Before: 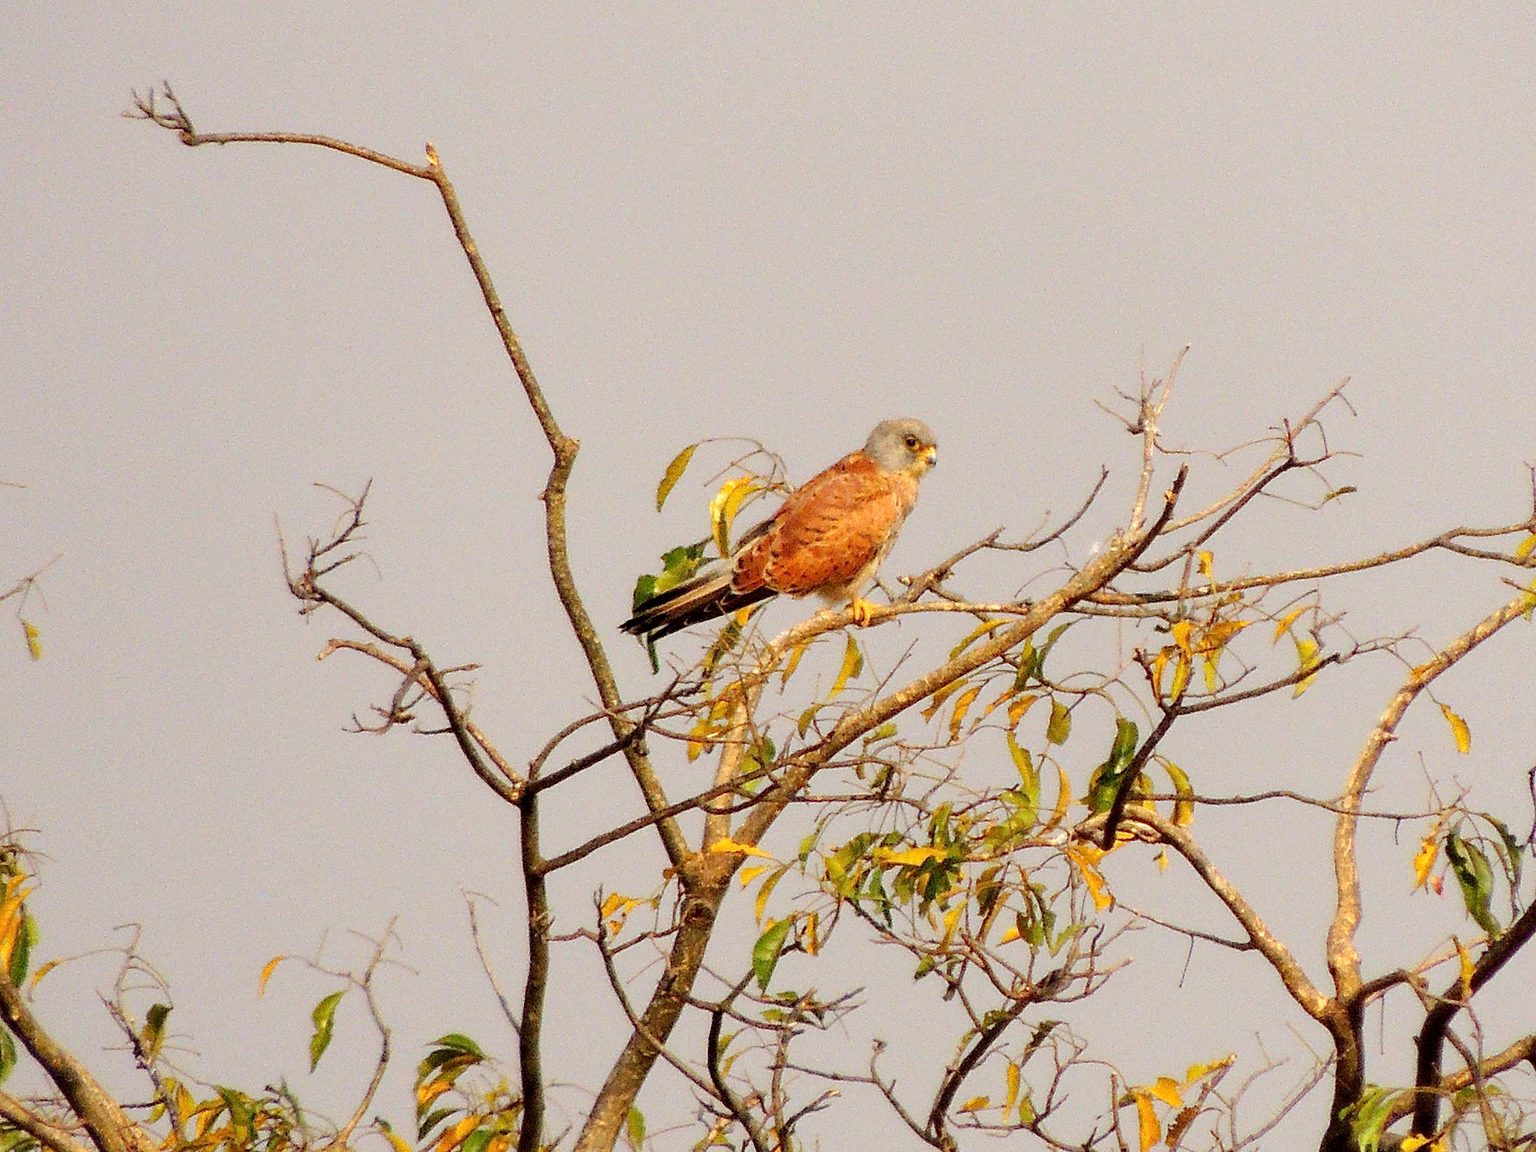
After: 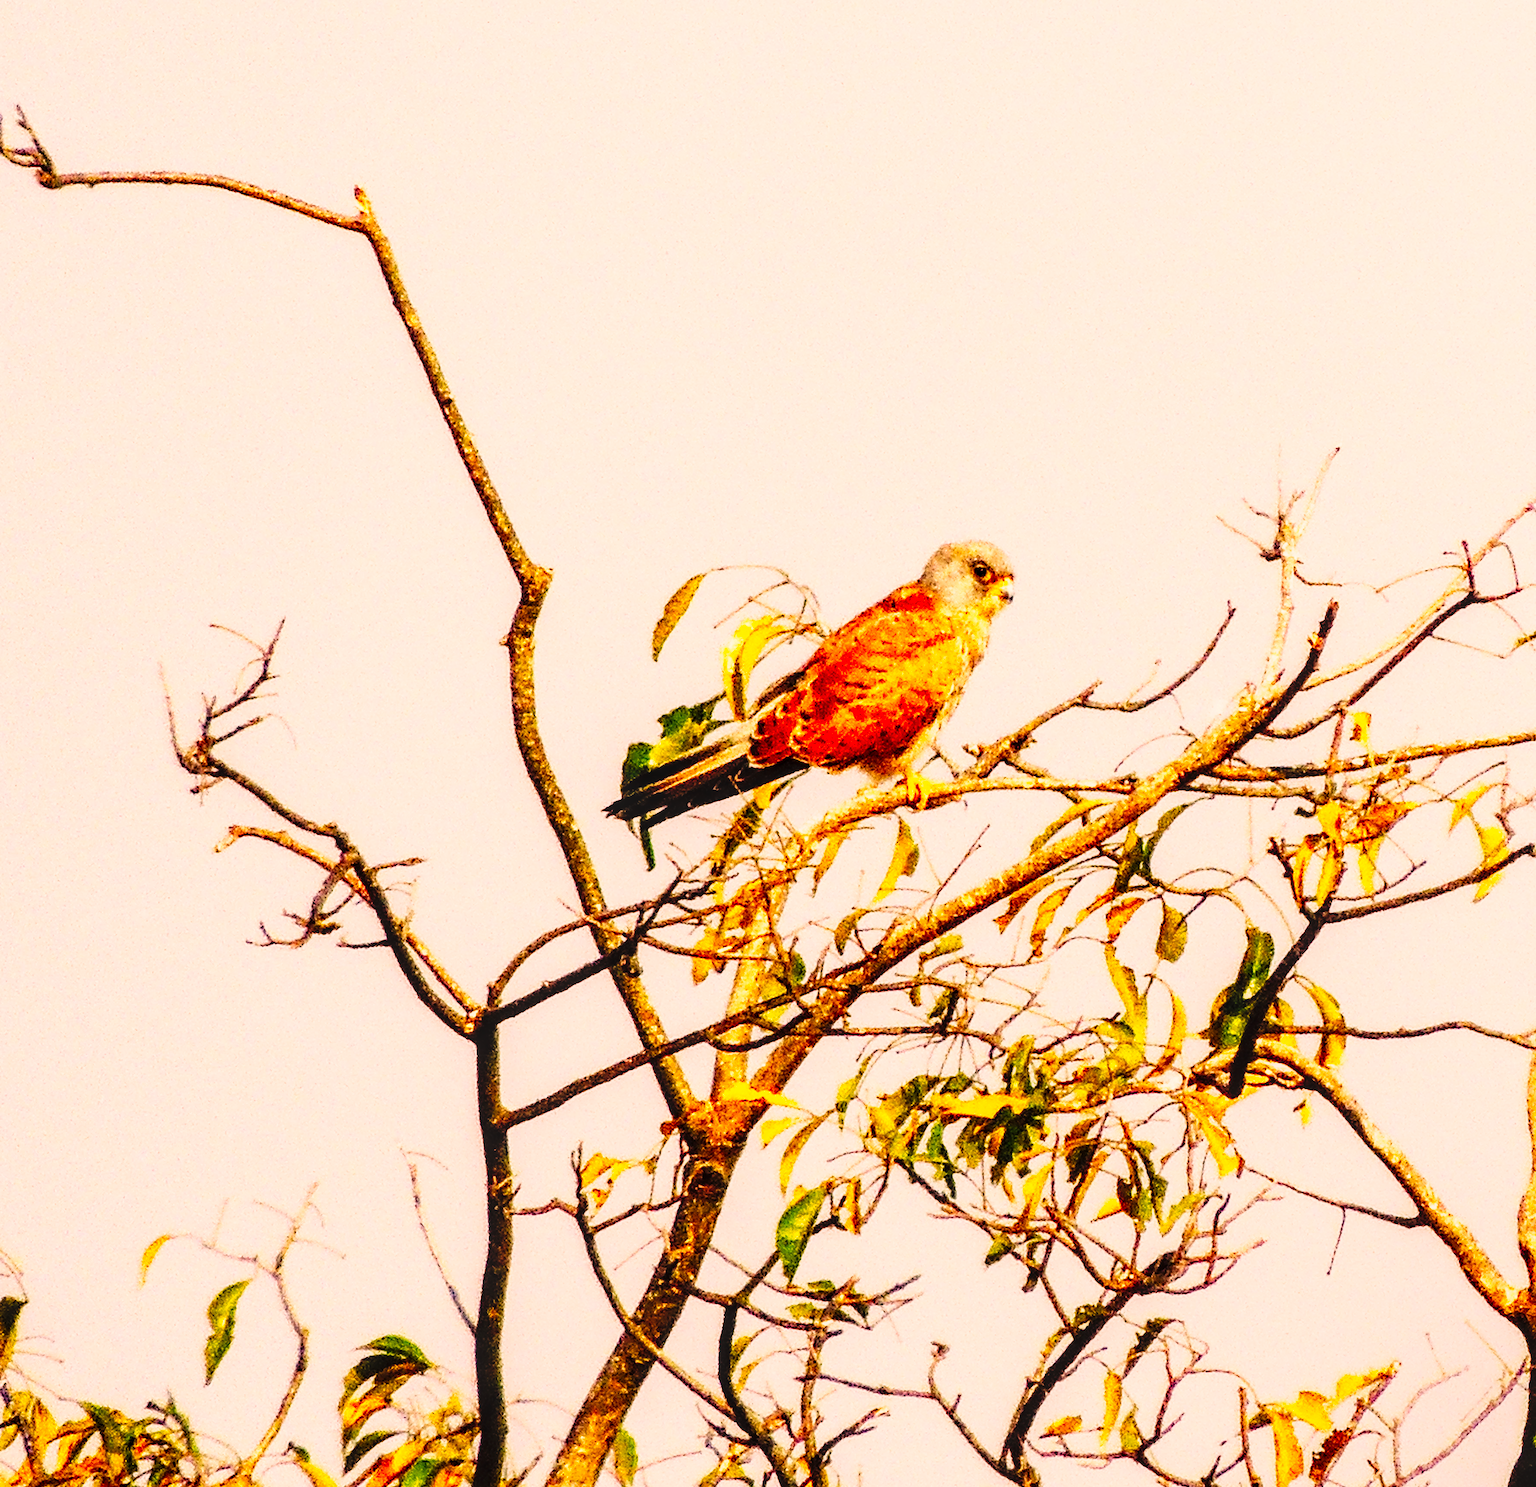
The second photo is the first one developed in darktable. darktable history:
crop: left 9.88%, right 12.664%
local contrast: detail 130%
tone curve: curves: ch0 [(0, 0) (0.003, 0.001) (0.011, 0.005) (0.025, 0.01) (0.044, 0.016) (0.069, 0.019) (0.1, 0.024) (0.136, 0.03) (0.177, 0.045) (0.224, 0.071) (0.277, 0.122) (0.335, 0.202) (0.399, 0.326) (0.468, 0.471) (0.543, 0.638) (0.623, 0.798) (0.709, 0.913) (0.801, 0.97) (0.898, 0.983) (1, 1)], preserve colors none
color correction: highlights a* 11.96, highlights b* 11.58
